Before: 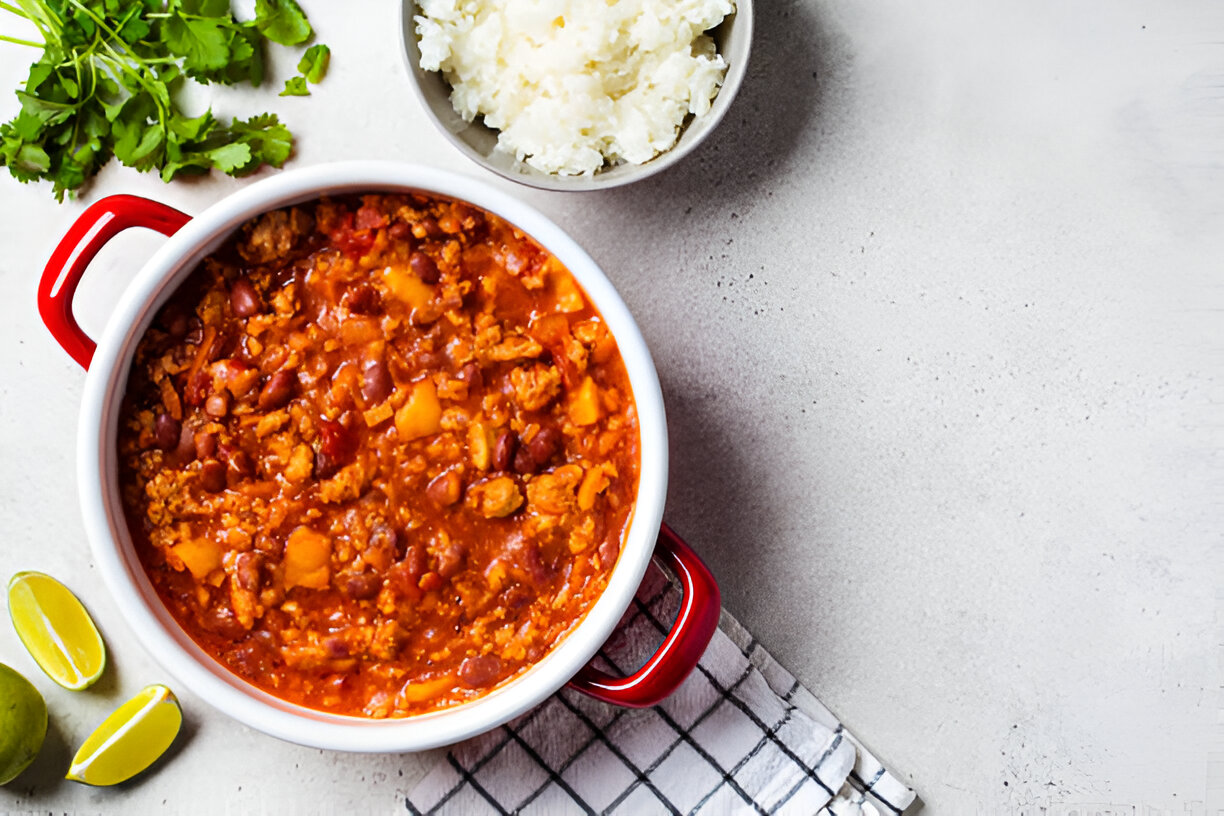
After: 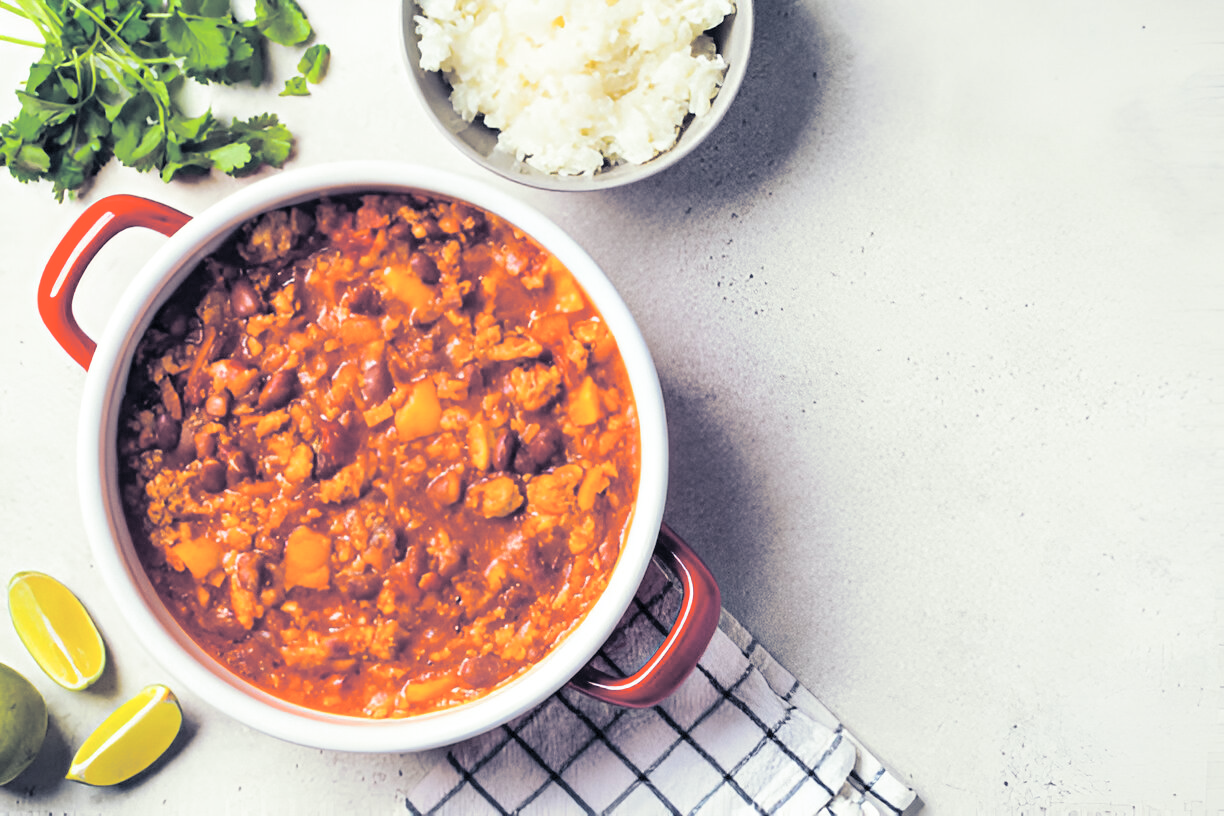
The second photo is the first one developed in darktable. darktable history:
color zones: curves: ch1 [(0, 0.469) (0.01, 0.469) (0.12, 0.446) (0.248, 0.469) (0.5, 0.5) (0.748, 0.5) (0.99, 0.469) (1, 0.469)]
split-toning: shadows › hue 230.4°
contrast brightness saturation: brightness 0.28
